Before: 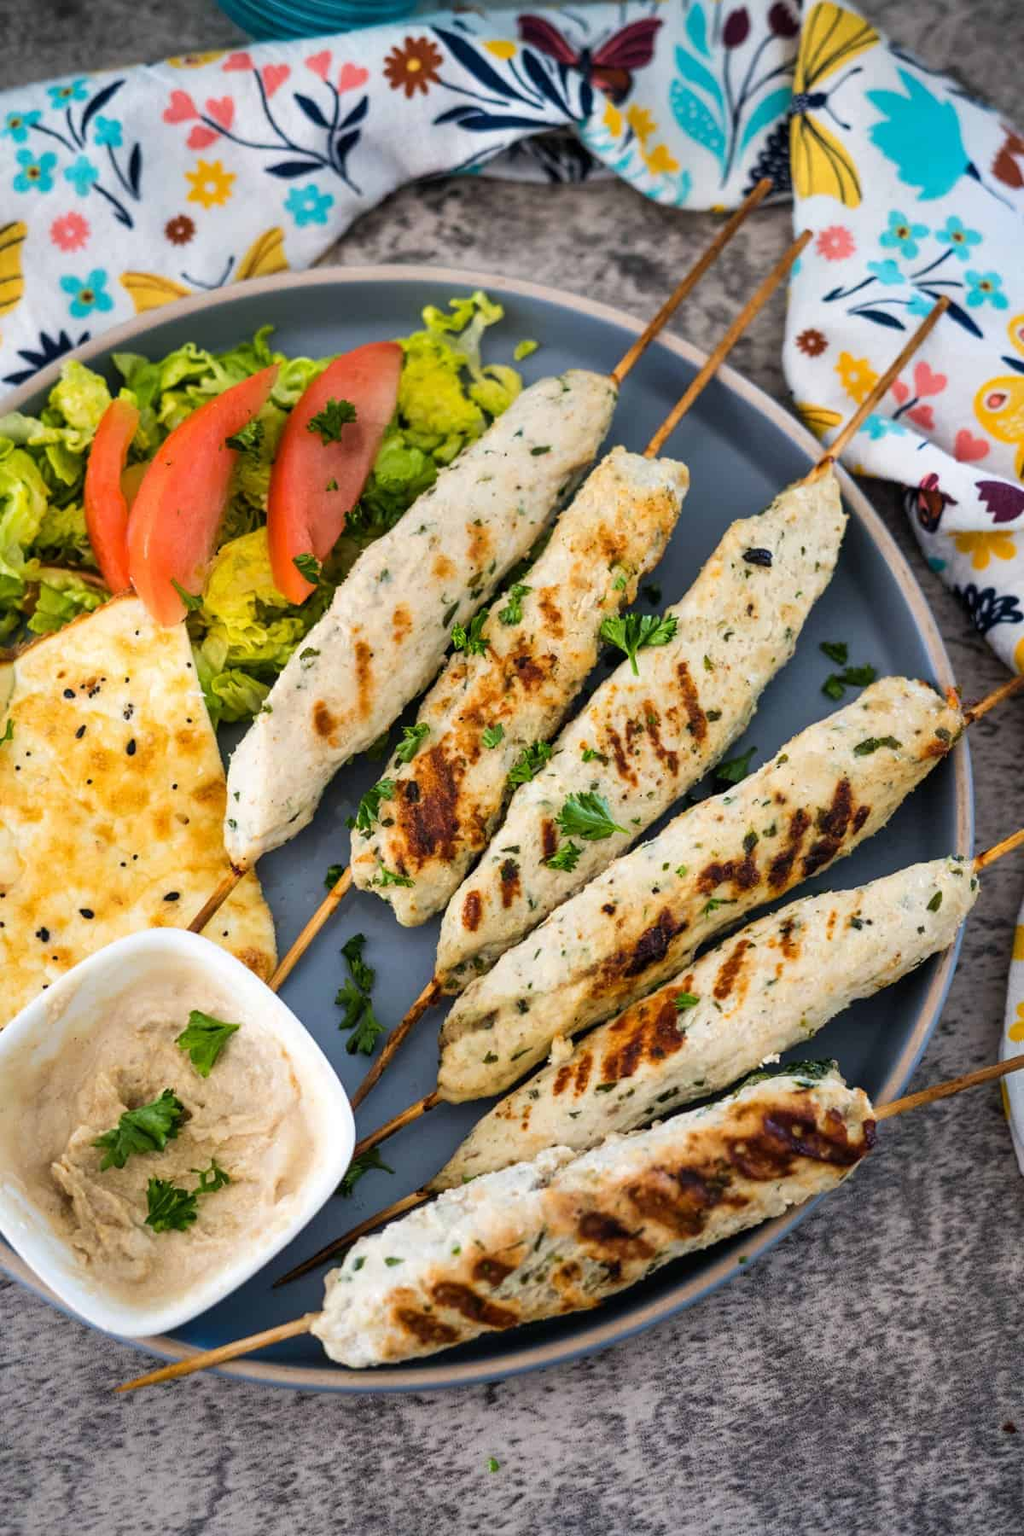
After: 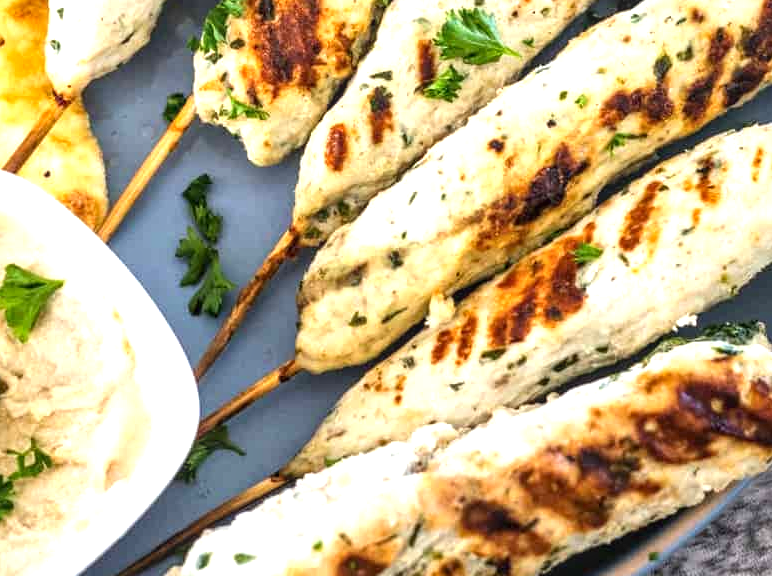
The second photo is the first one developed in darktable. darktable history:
exposure: black level correction 0, exposure 0.9 EV, compensate highlight preservation false
crop: left 18.091%, top 51.13%, right 17.525%, bottom 16.85%
local contrast: on, module defaults
